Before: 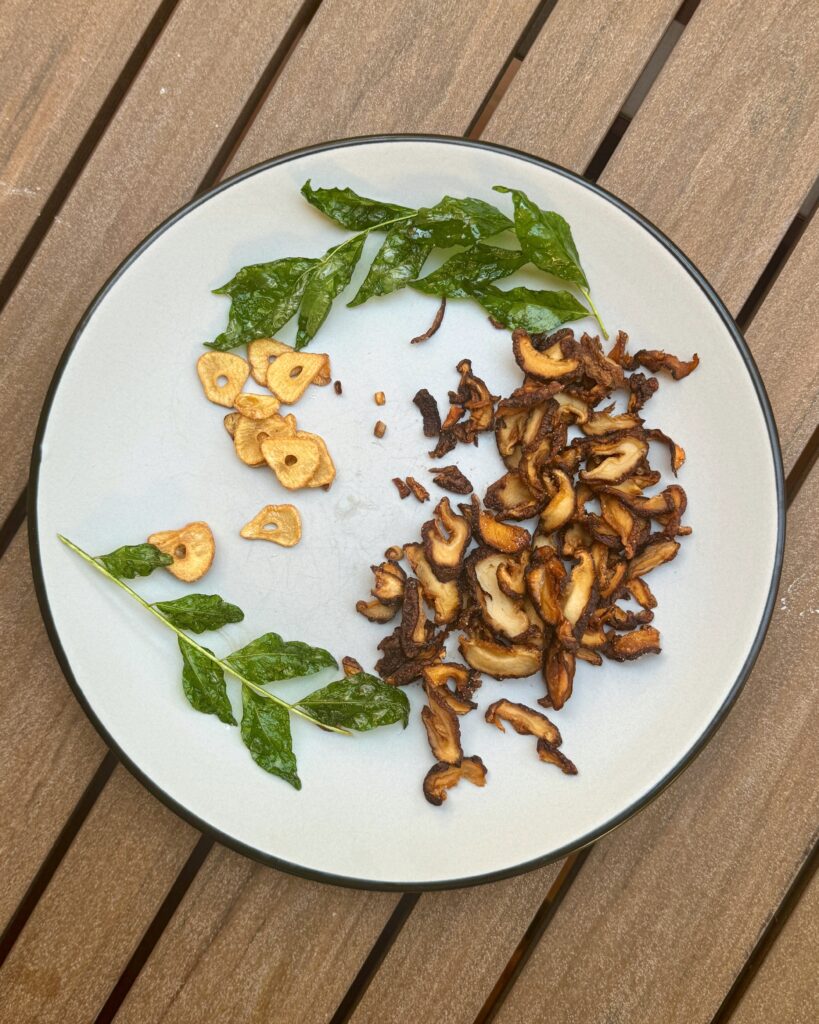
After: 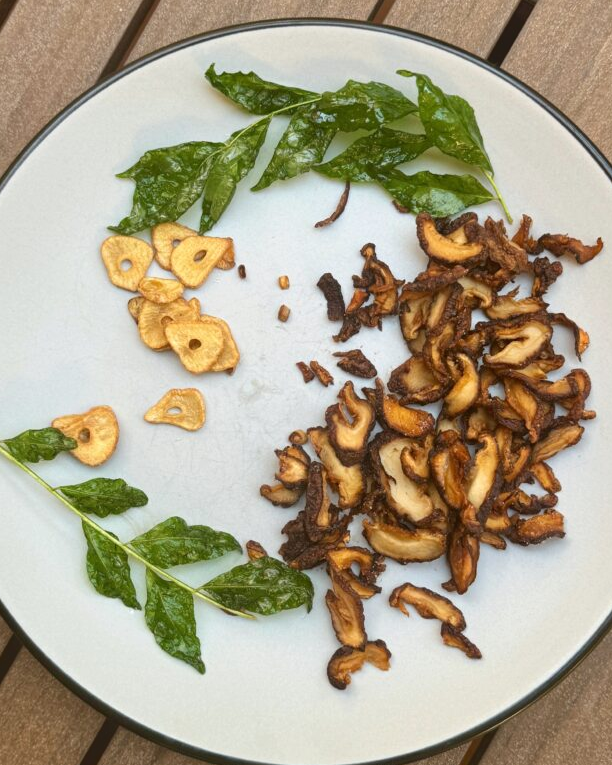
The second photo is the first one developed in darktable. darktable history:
crop and rotate: left 11.831%, top 11.346%, right 13.429%, bottom 13.899%
shadows and highlights: shadows 62.66, white point adjustment 0.37, highlights -34.44, compress 83.82%
